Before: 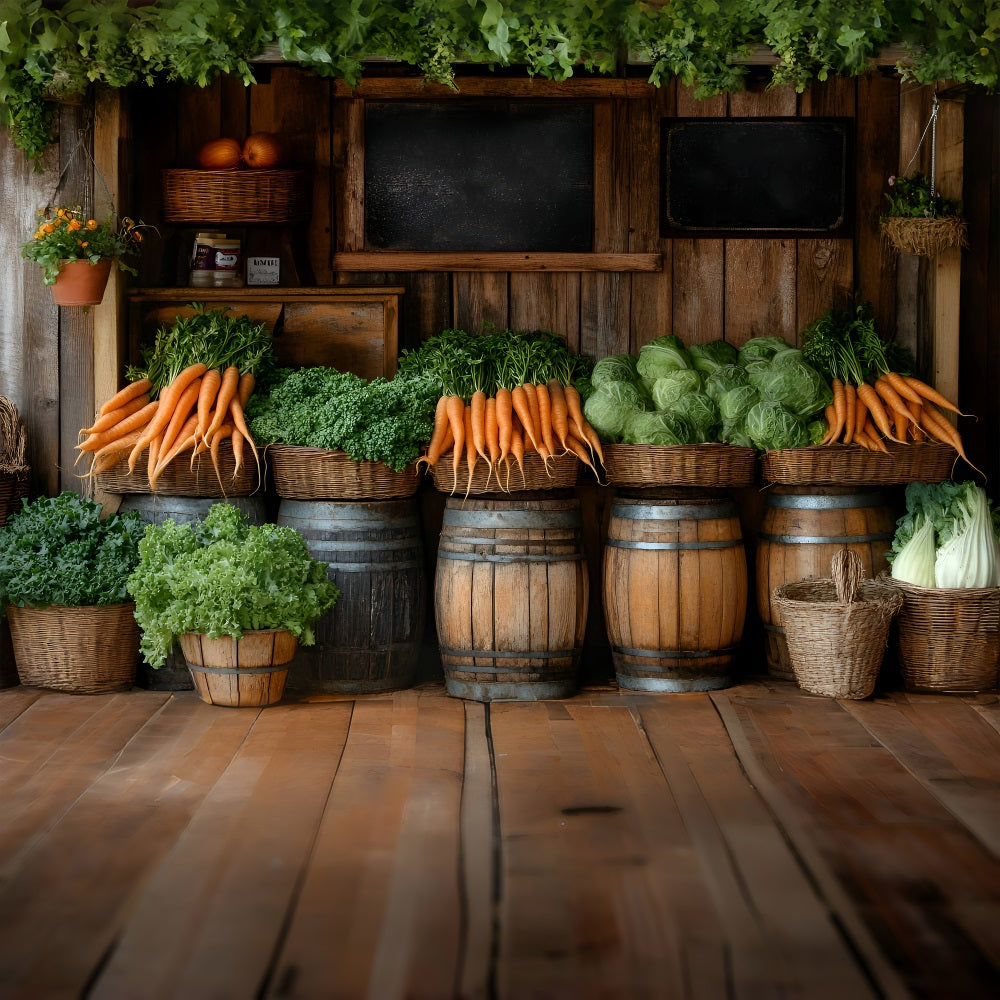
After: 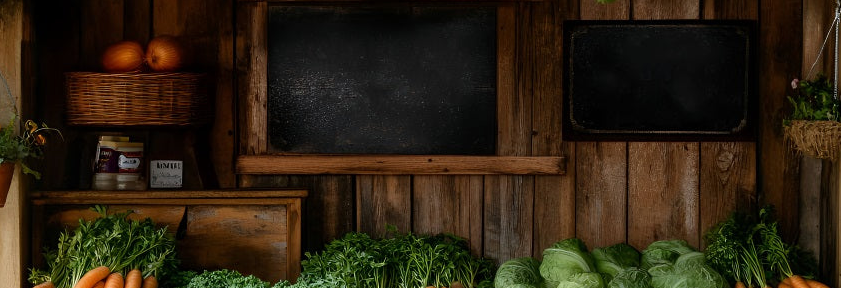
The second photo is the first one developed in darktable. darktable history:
crop and rotate: left 9.714%, top 9.76%, right 6.094%, bottom 61.376%
